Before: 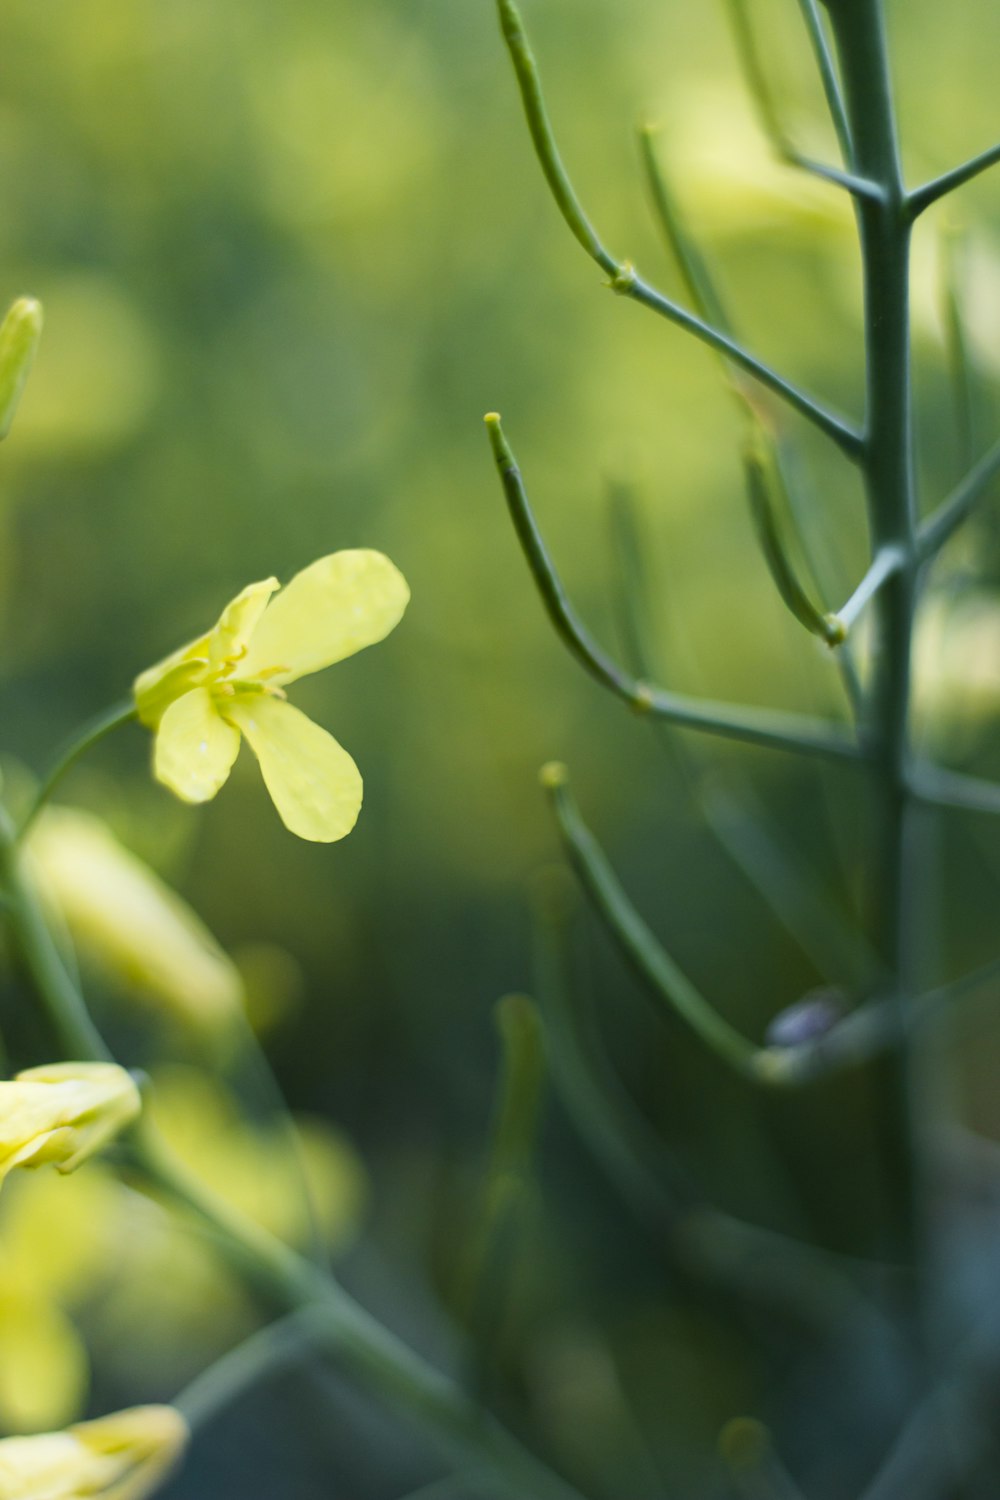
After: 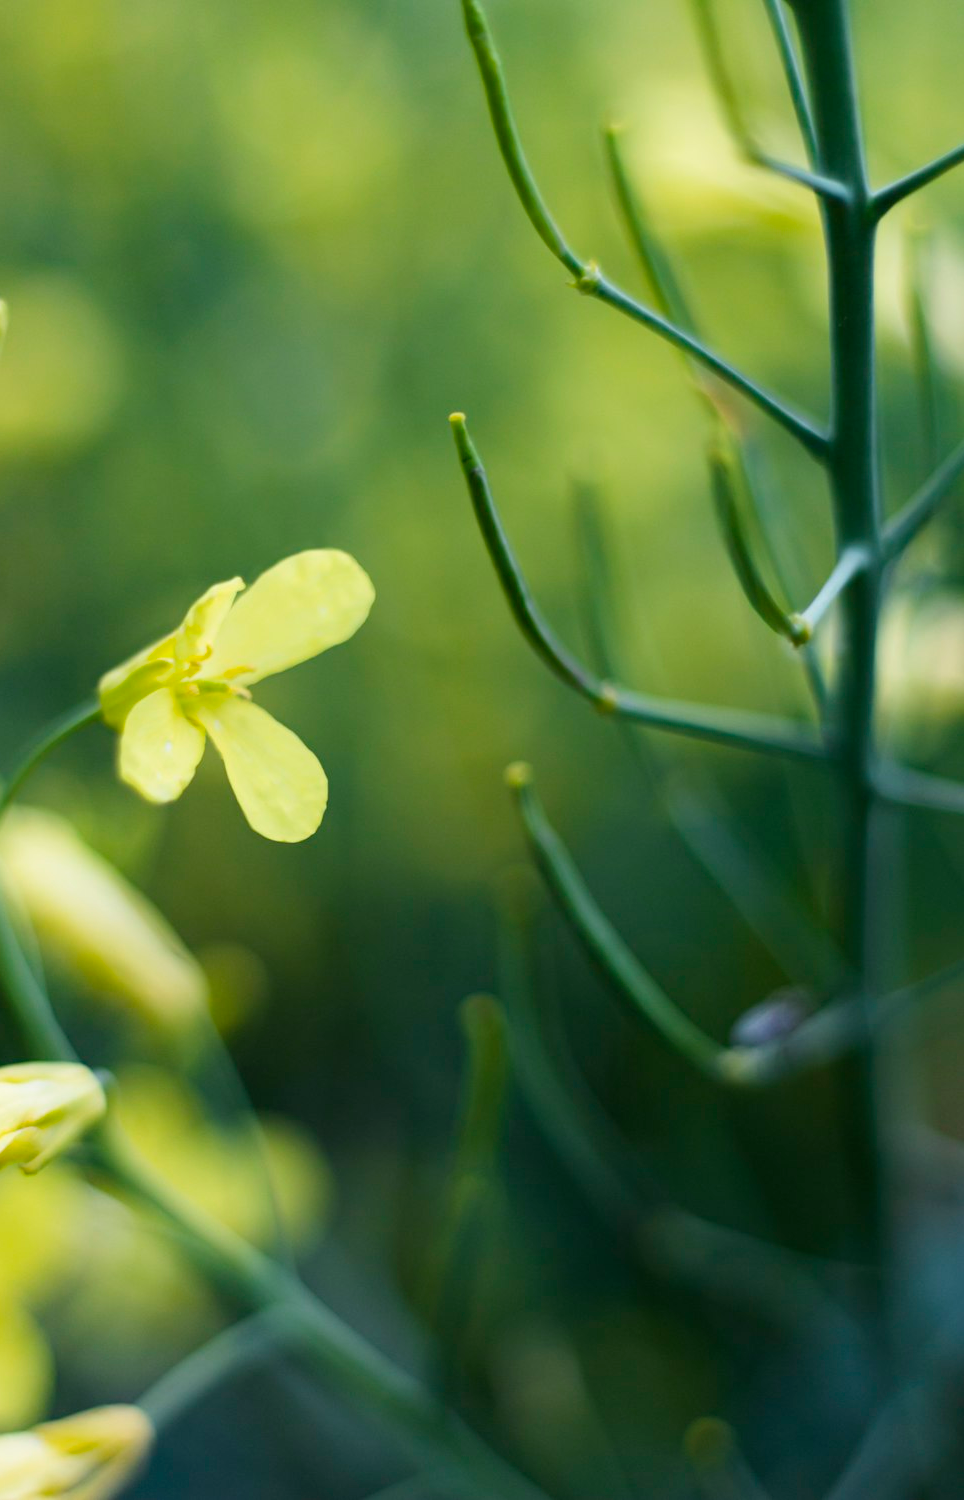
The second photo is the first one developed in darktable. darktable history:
crop and rotate: left 3.53%
